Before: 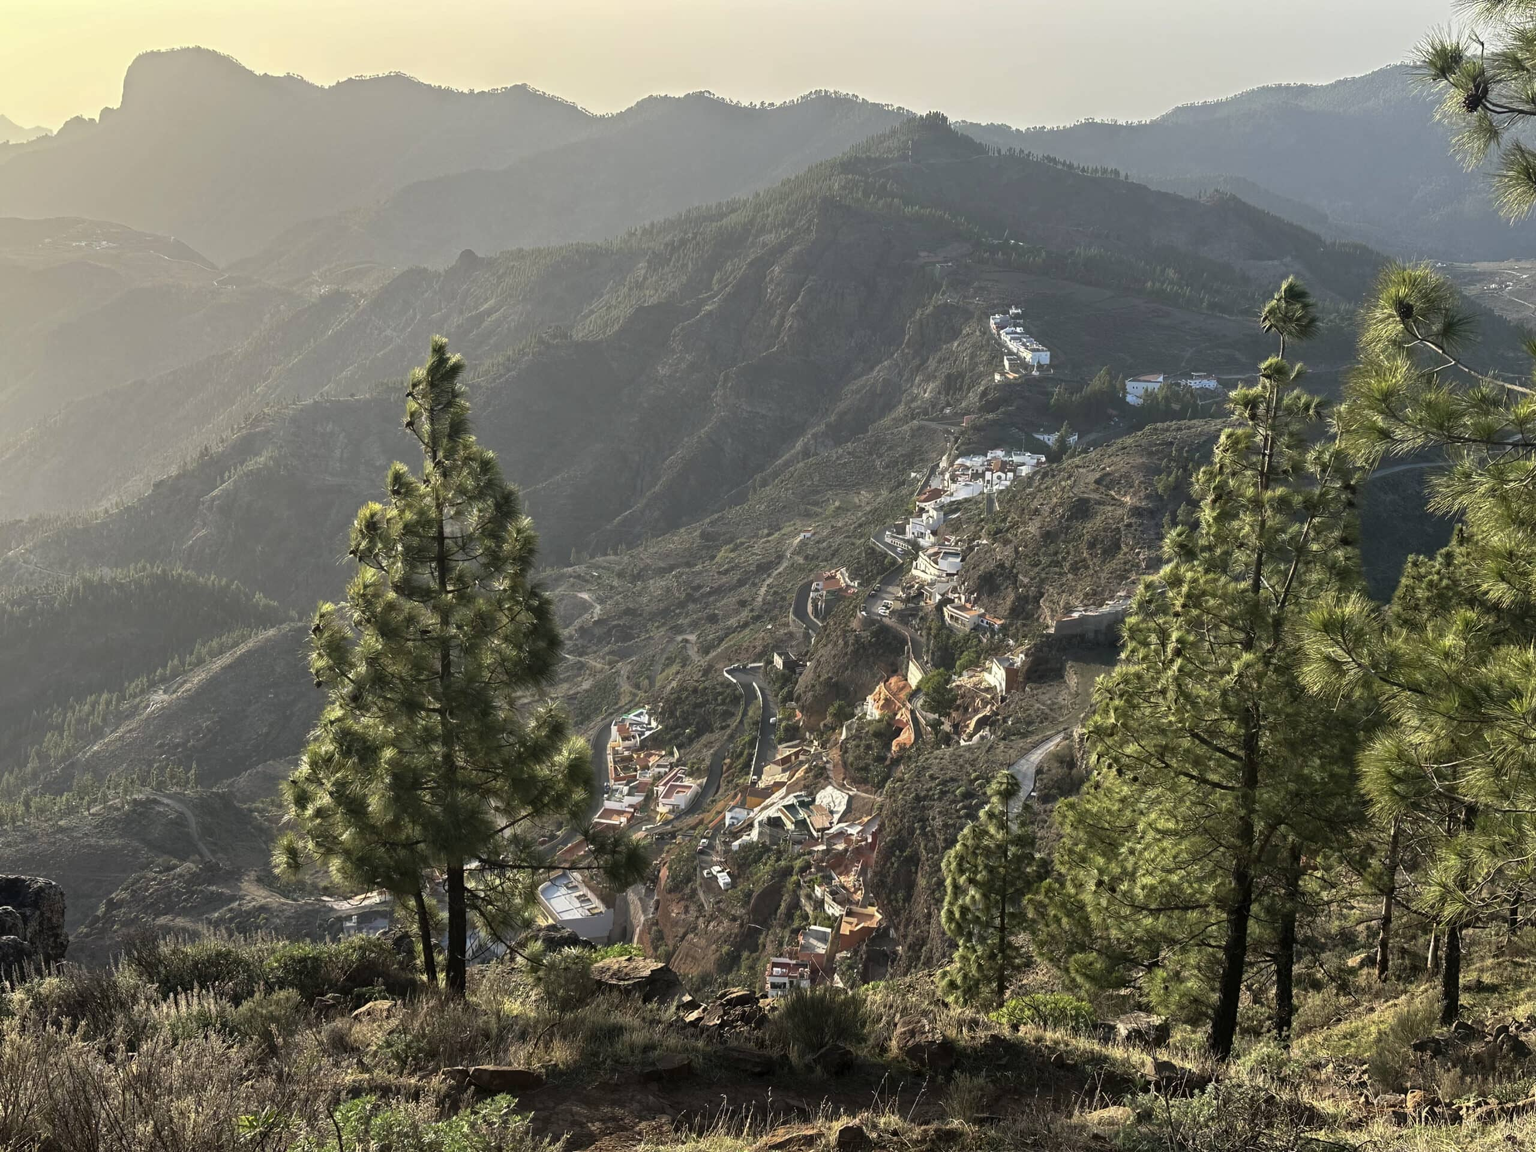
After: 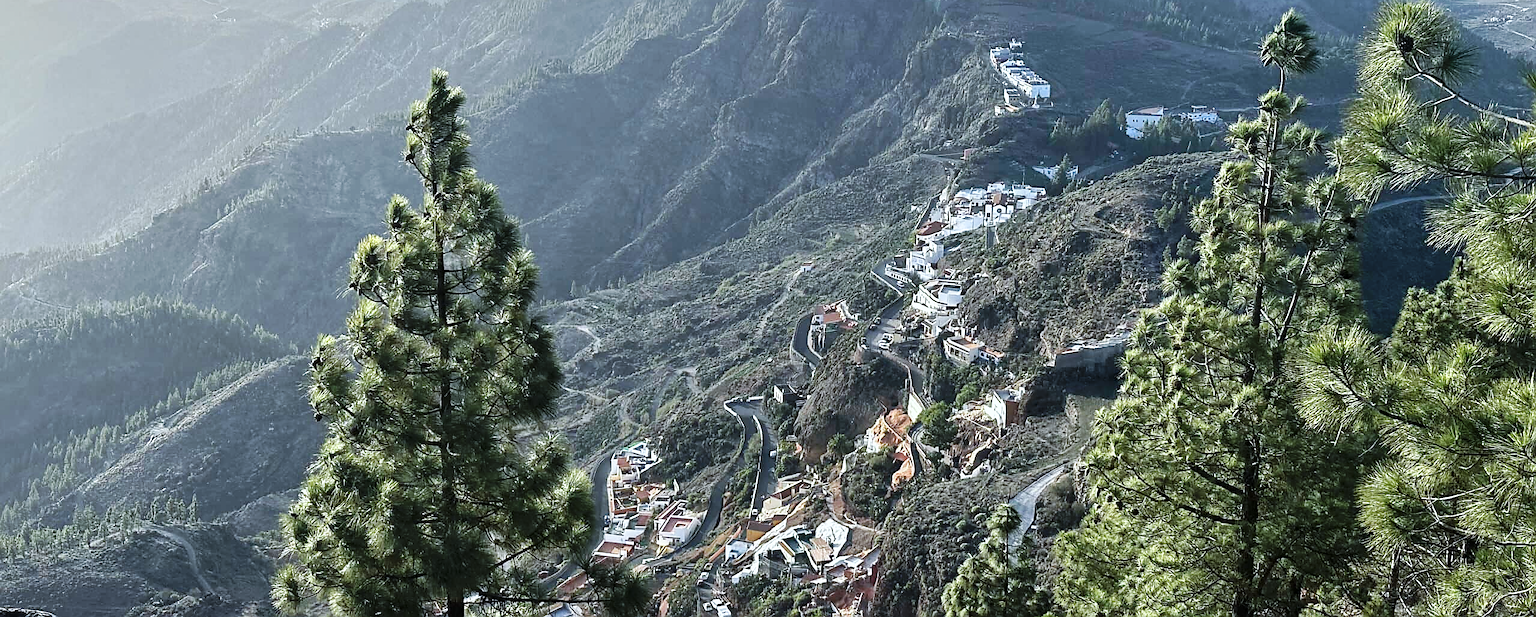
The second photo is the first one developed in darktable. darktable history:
color calibration: illuminant as shot in camera, x 0.379, y 0.381, temperature 4097.22 K
local contrast: mode bilateral grid, contrast 20, coarseness 50, detail 121%, midtone range 0.2
base curve: curves: ch0 [(0, 0) (0.032, 0.025) (0.121, 0.166) (0.206, 0.329) (0.605, 0.79) (1, 1)], preserve colors none
crop and rotate: top 23.198%, bottom 23.197%
sharpen: radius 1.417, amount 1.243, threshold 0.846
exposure: exposure 0.014 EV, compensate highlight preservation false
